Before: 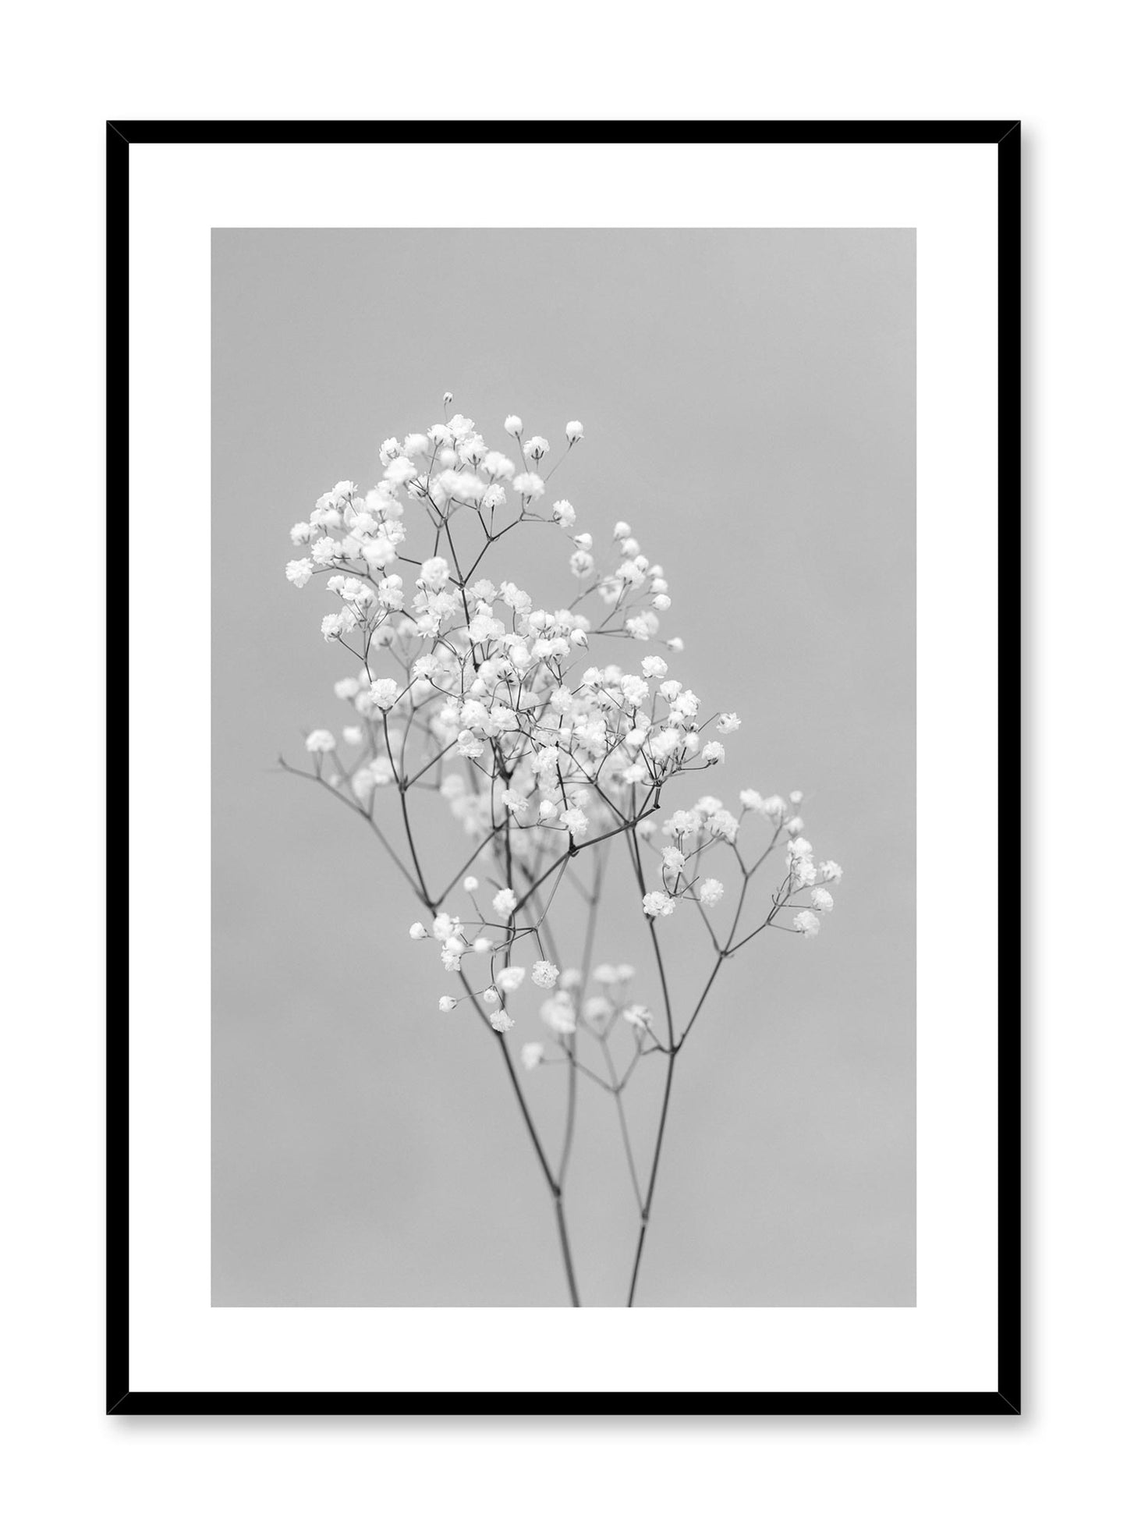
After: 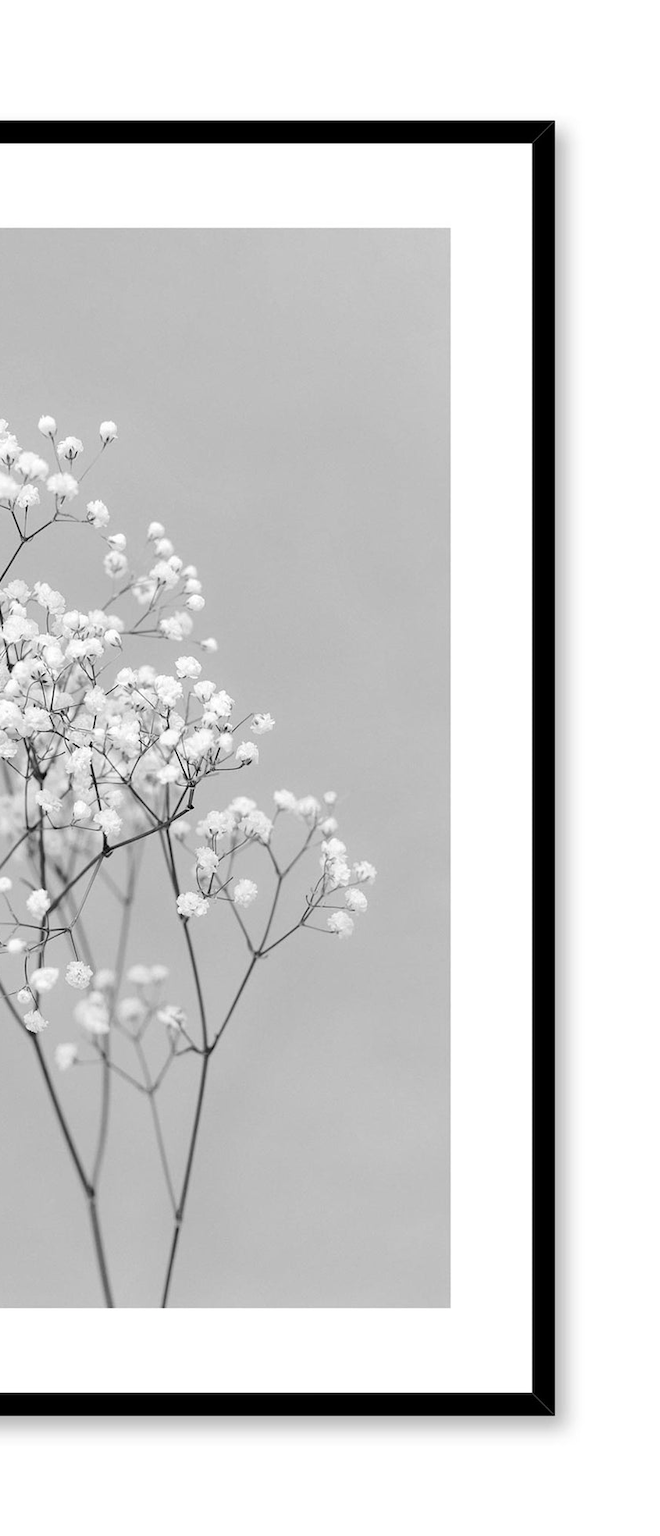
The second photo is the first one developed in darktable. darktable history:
color balance rgb: perceptual saturation grading › global saturation 30%, global vibrance 20%
crop: left 41.402%
